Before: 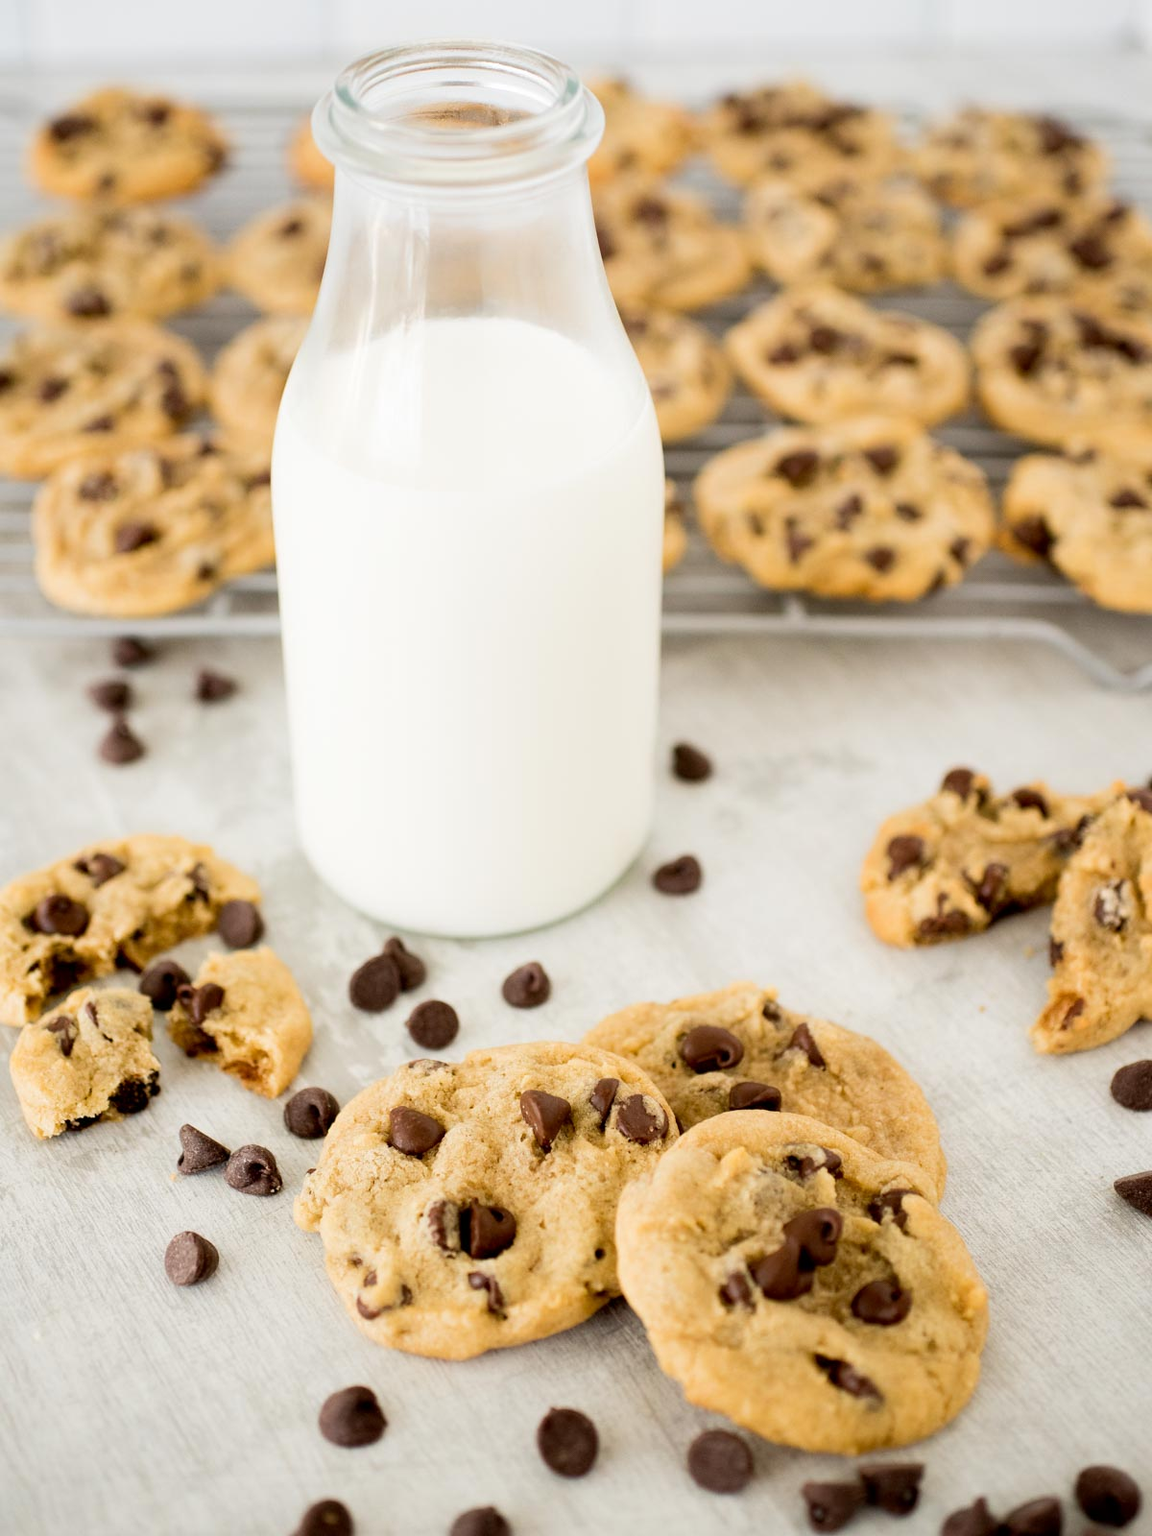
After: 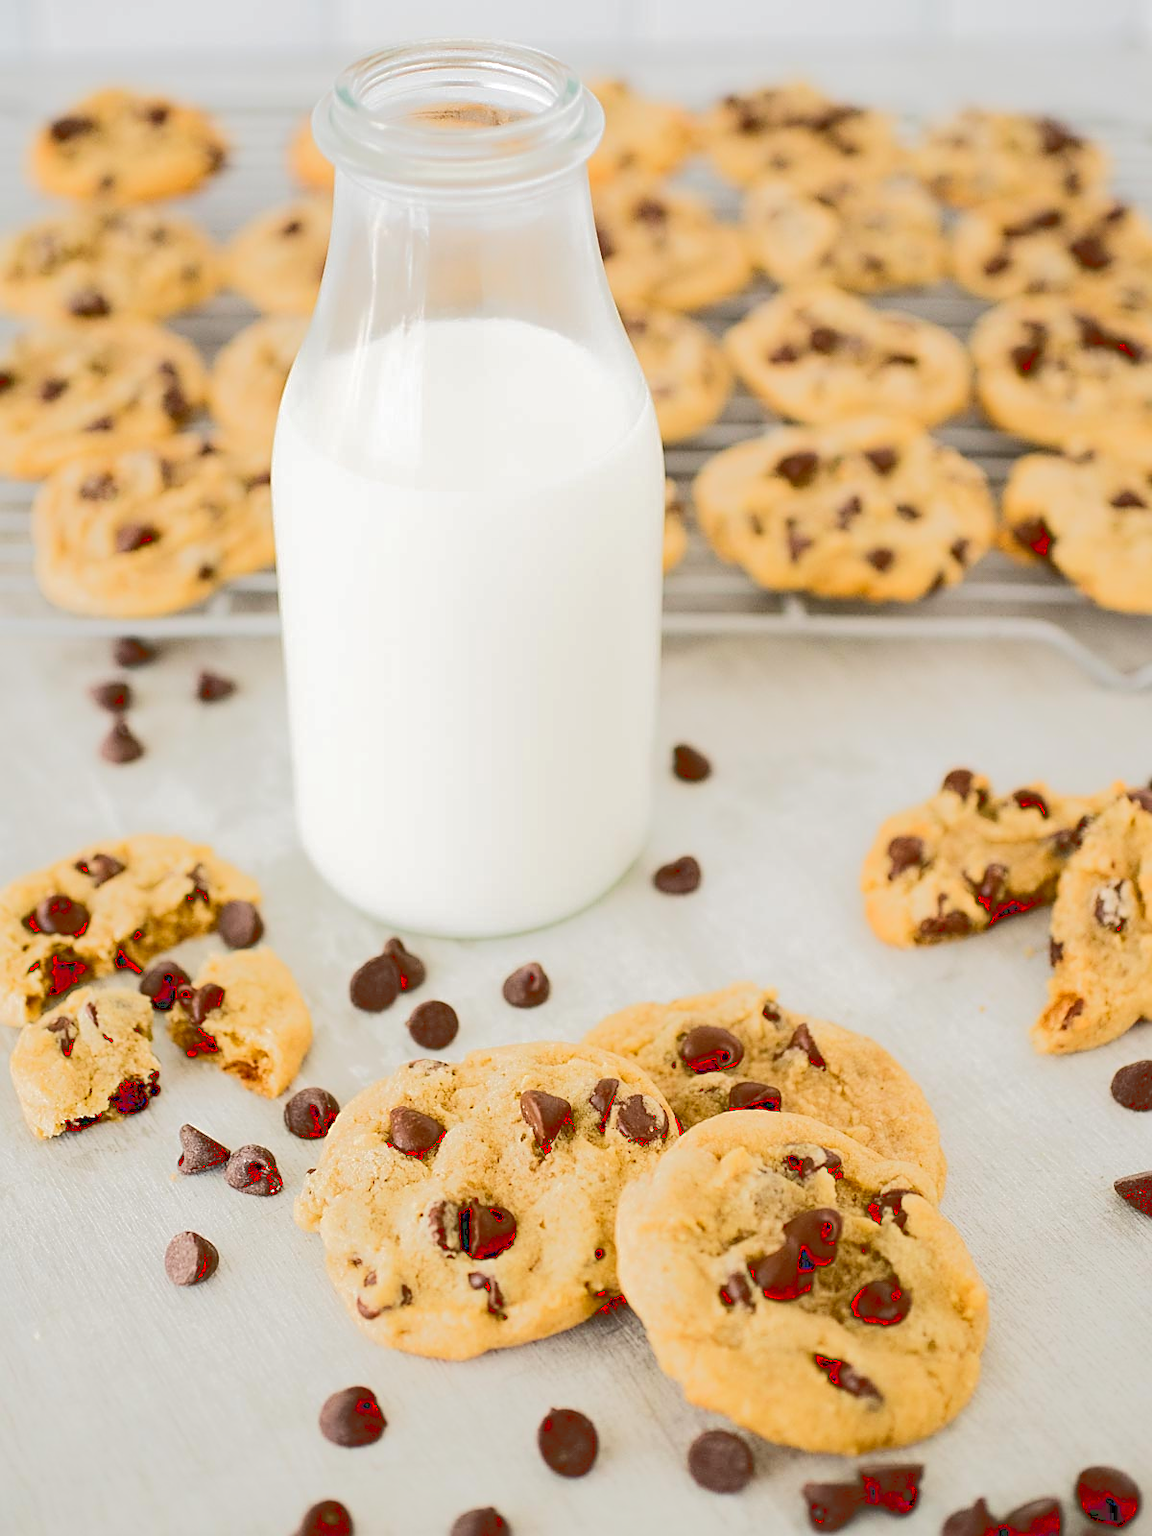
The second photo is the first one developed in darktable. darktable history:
sharpen: on, module defaults
tone curve: curves: ch0 [(0, 0) (0.003, 0.232) (0.011, 0.232) (0.025, 0.232) (0.044, 0.233) (0.069, 0.234) (0.1, 0.237) (0.136, 0.247) (0.177, 0.258) (0.224, 0.283) (0.277, 0.332) (0.335, 0.401) (0.399, 0.483) (0.468, 0.56) (0.543, 0.637) (0.623, 0.706) (0.709, 0.764) (0.801, 0.816) (0.898, 0.859) (1, 1)], color space Lab, linked channels, preserve colors none
